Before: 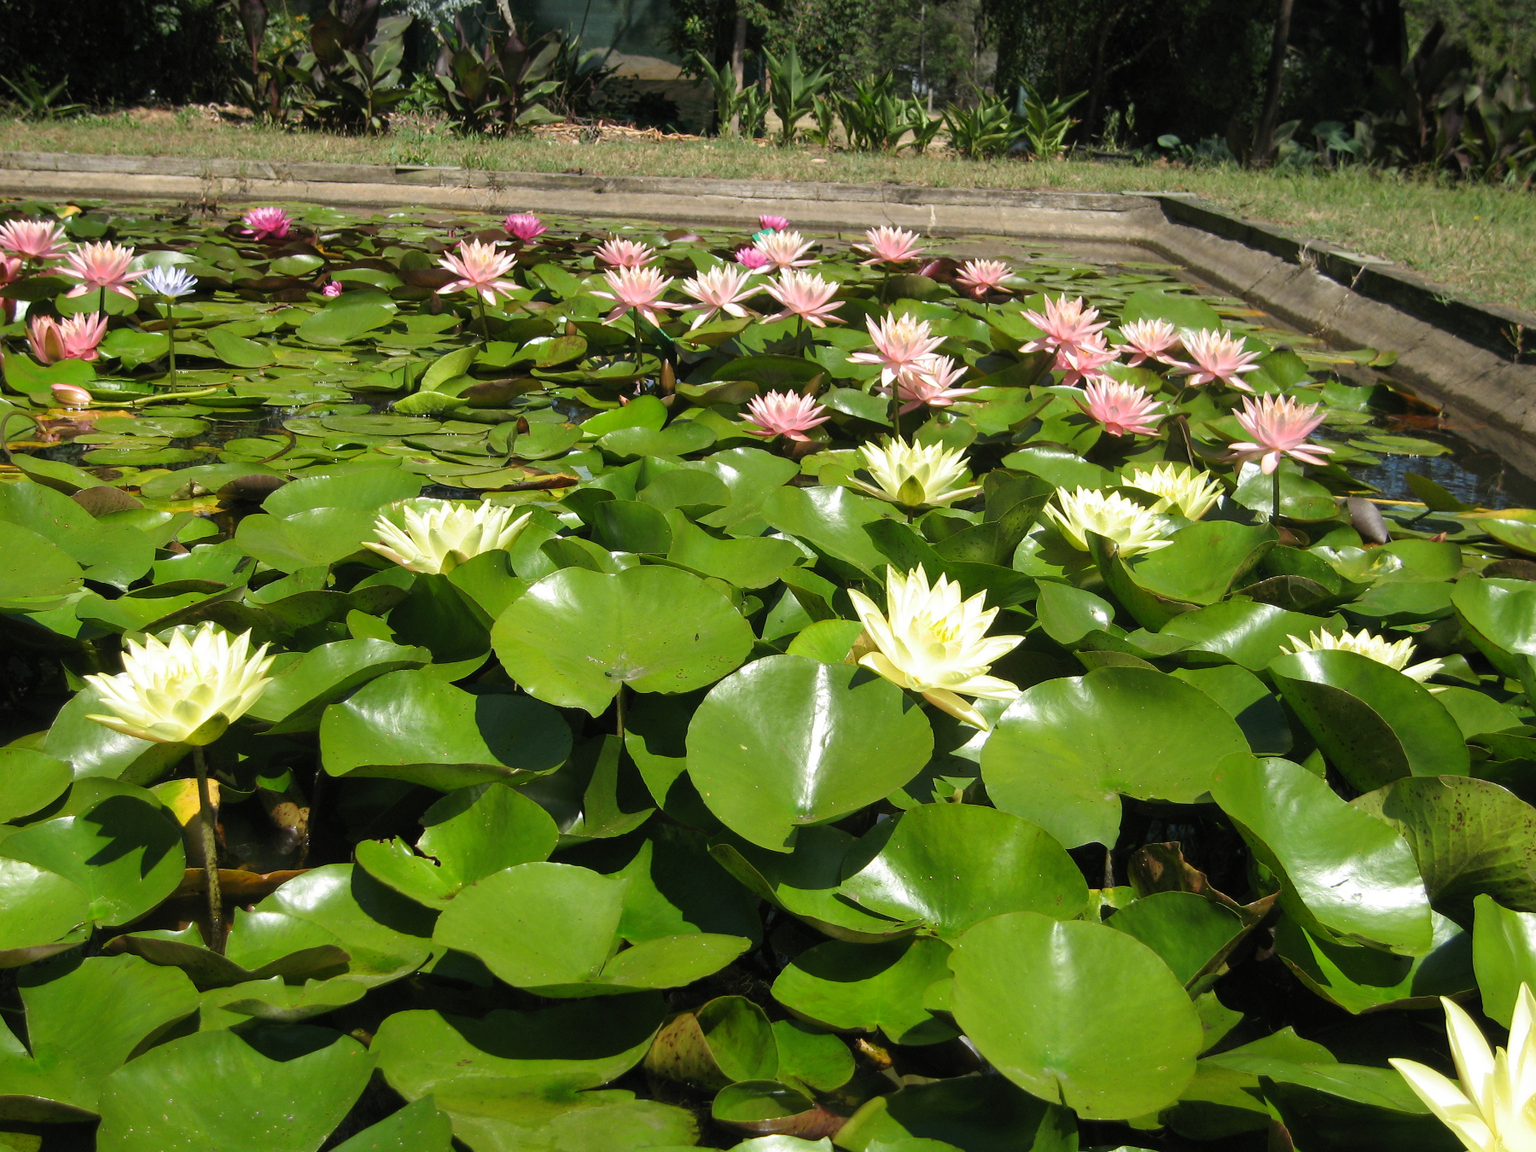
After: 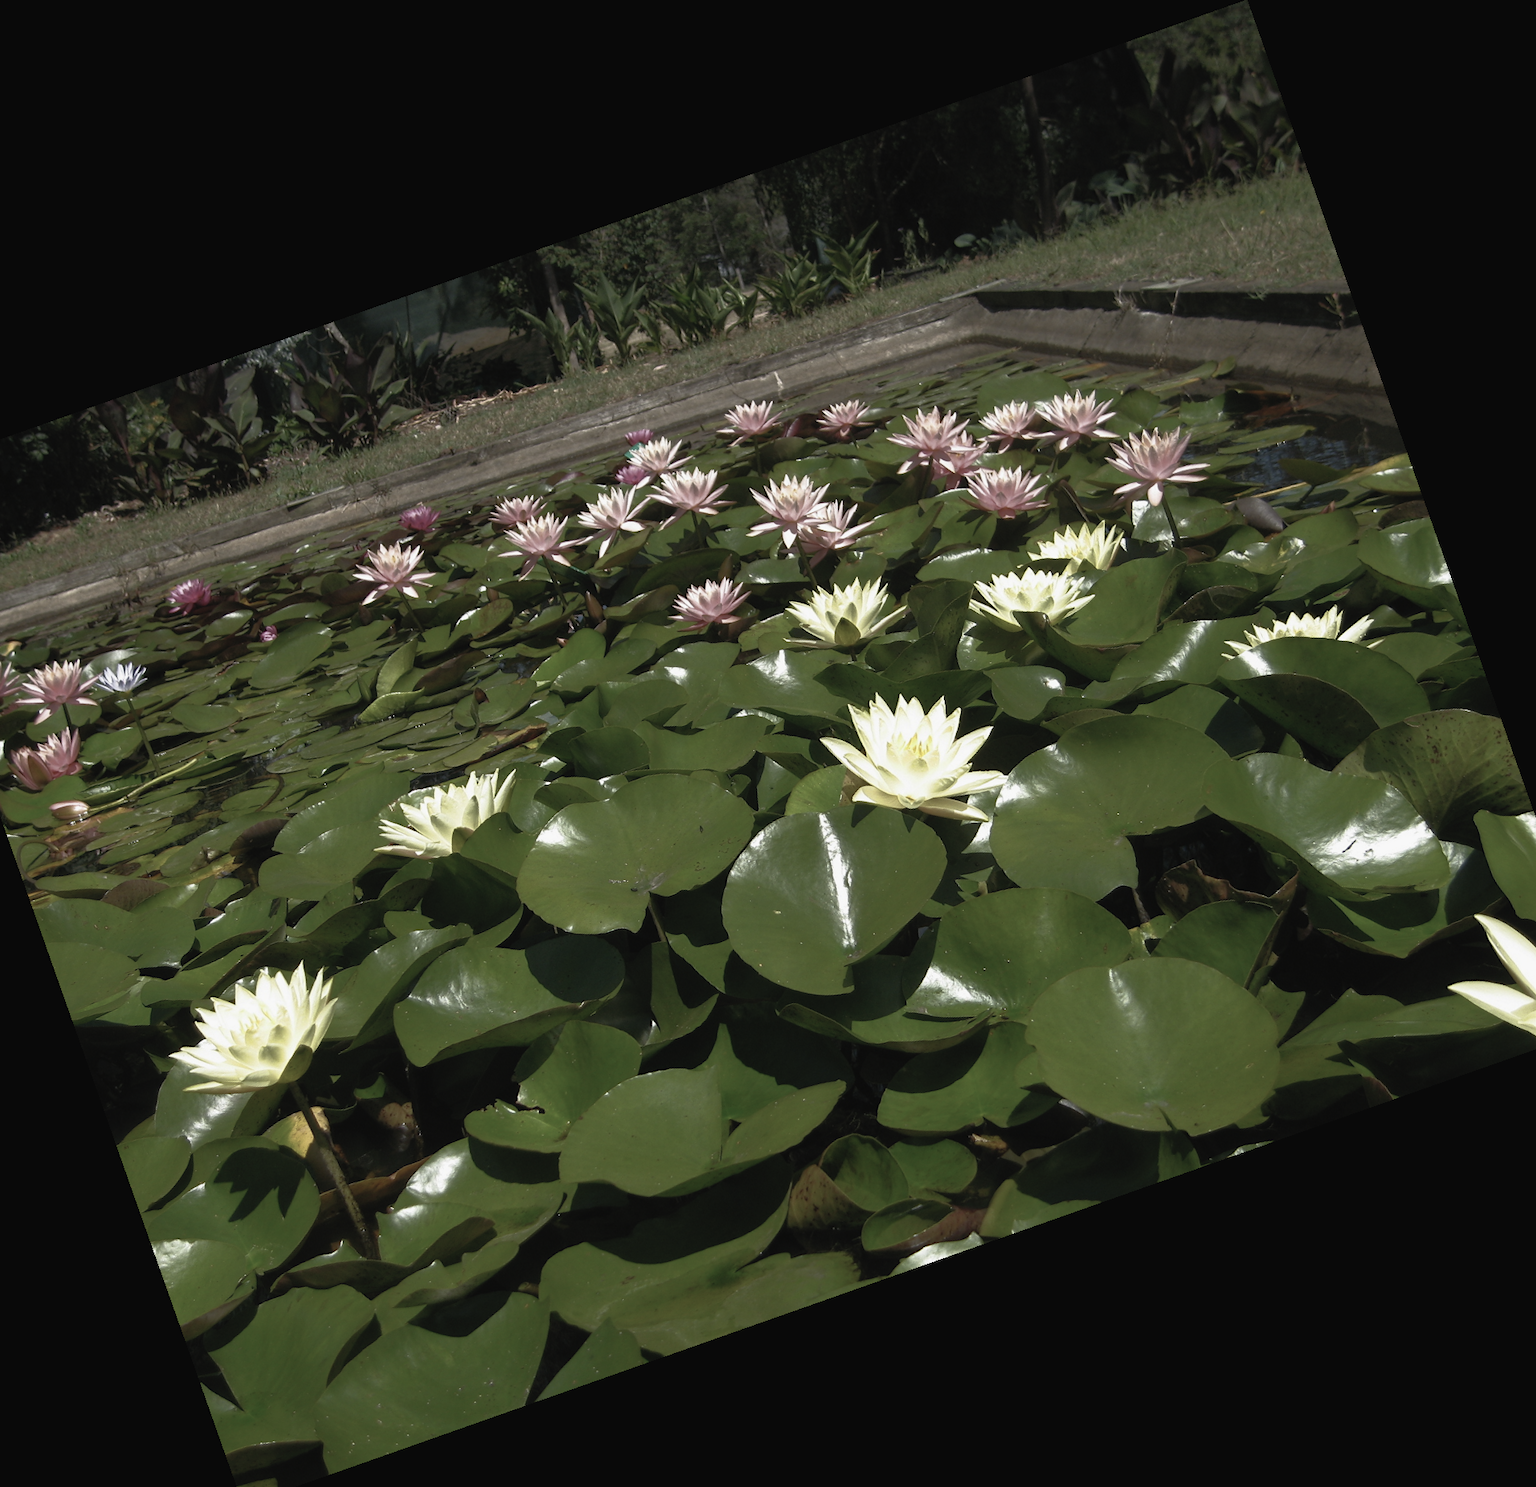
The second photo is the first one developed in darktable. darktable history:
crop and rotate: angle 19.43°, left 6.812%, right 4.125%, bottom 1.087%
base curve: curves: ch0 [(0, 0) (0.564, 0.291) (0.802, 0.731) (1, 1)]
contrast brightness saturation: contrast -0.05, saturation -0.41
